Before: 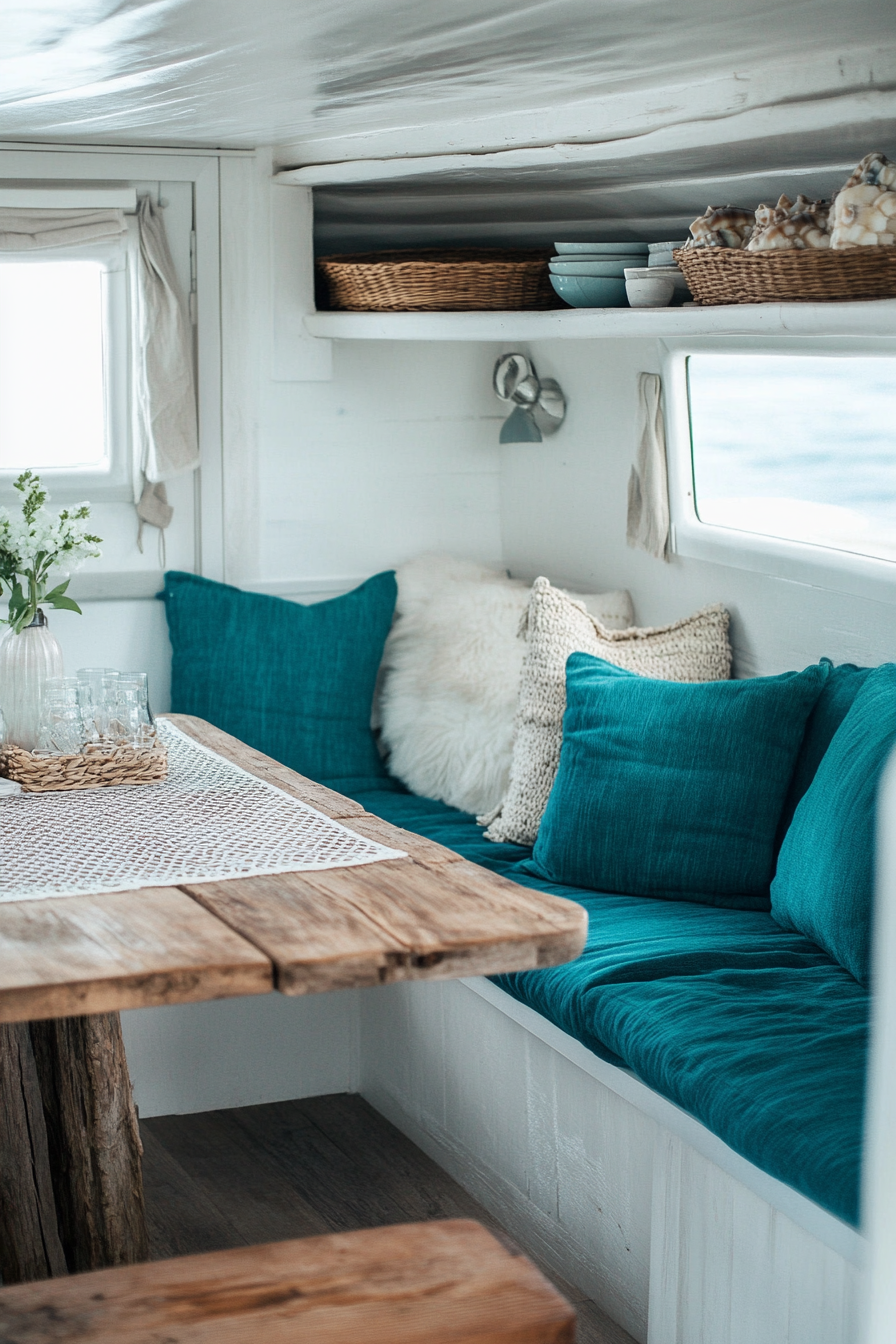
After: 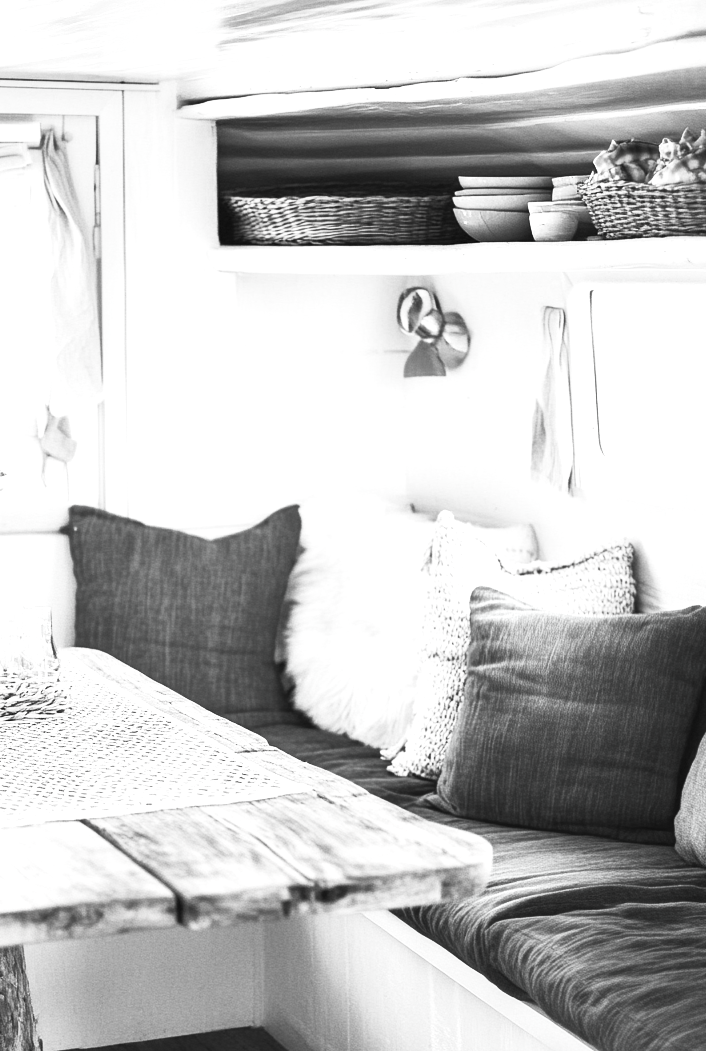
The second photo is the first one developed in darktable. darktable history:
levels: levels [0, 0.476, 0.951]
crop and rotate: left 10.725%, top 4.979%, right 10.423%, bottom 16.814%
contrast brightness saturation: contrast 0.516, brightness 0.48, saturation -0.991
